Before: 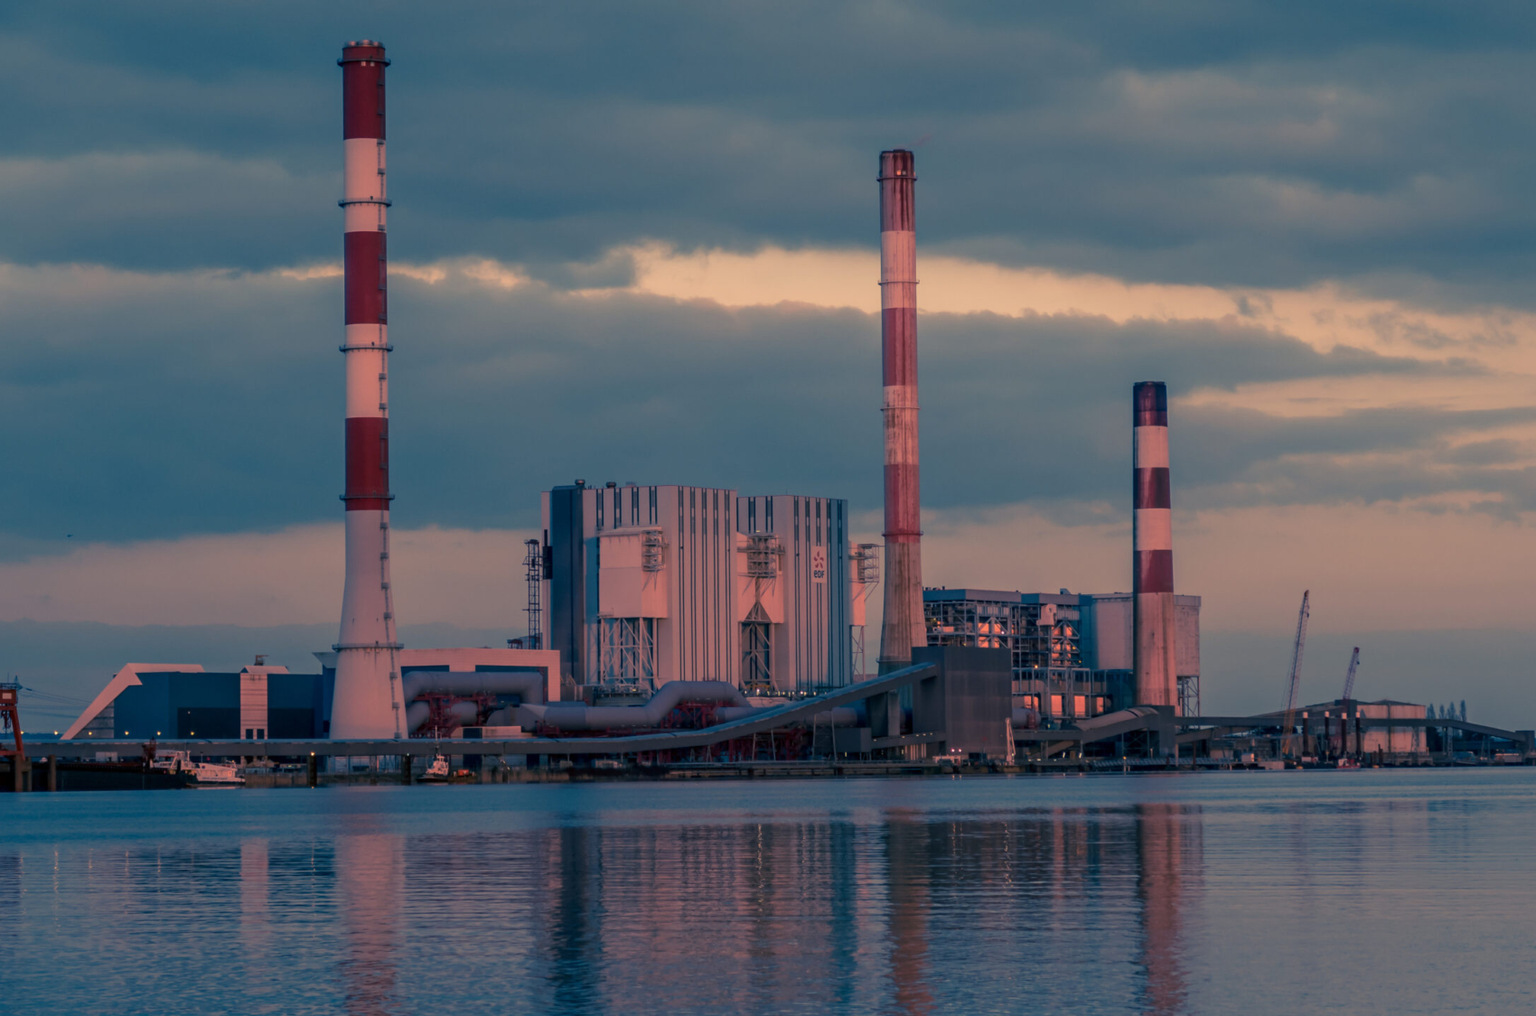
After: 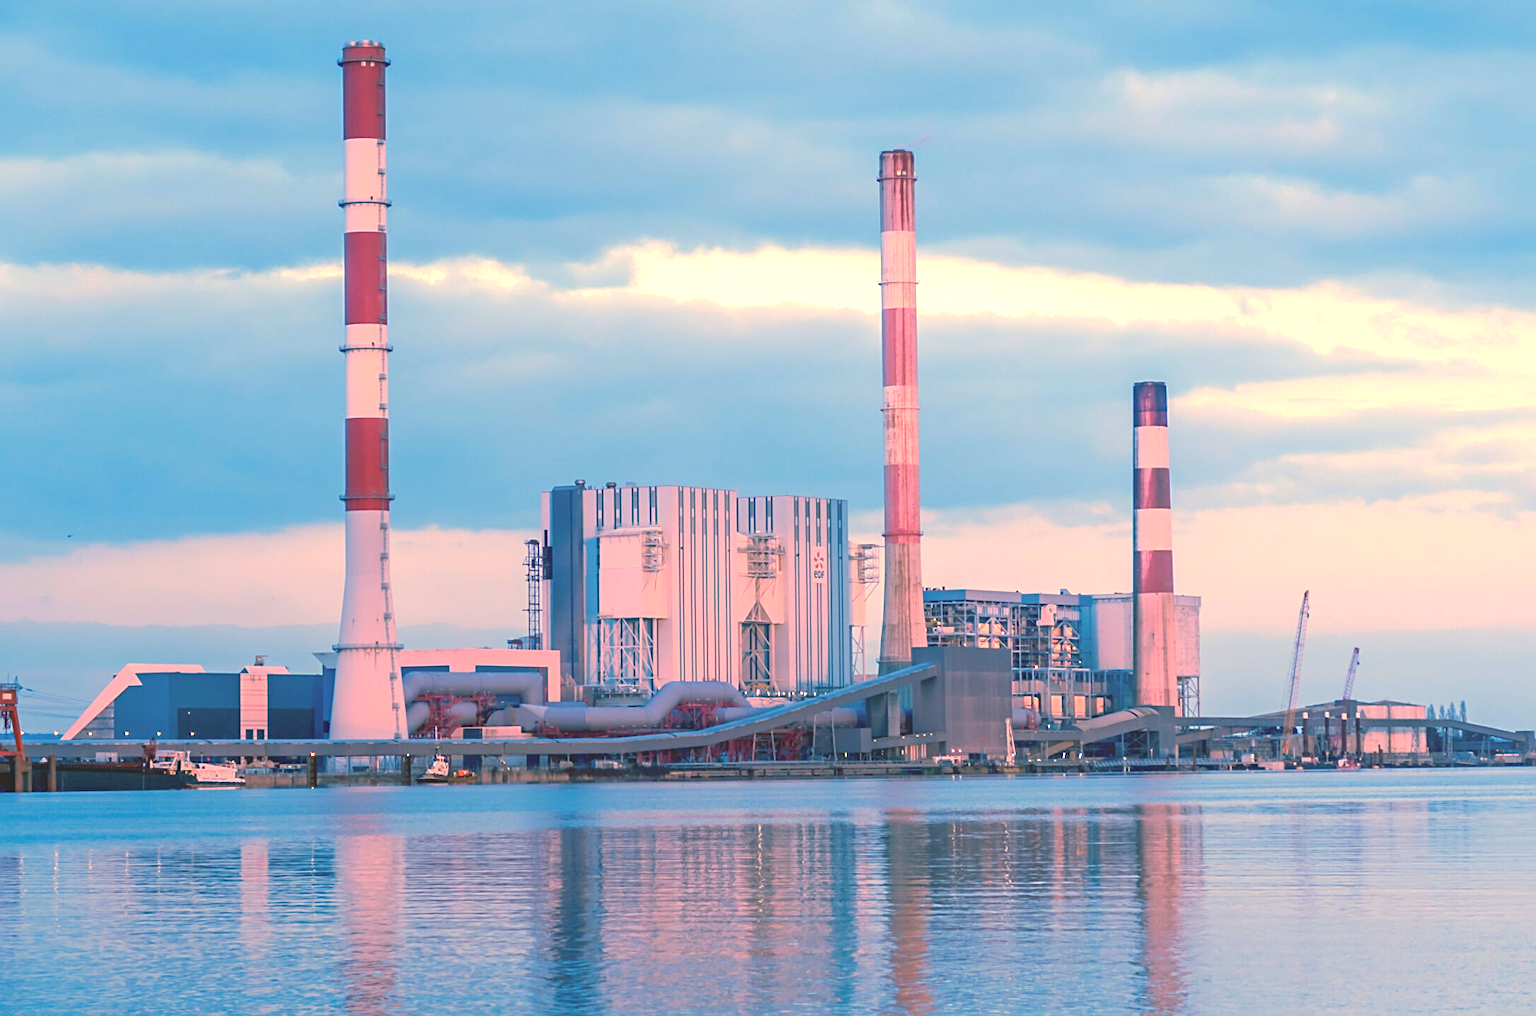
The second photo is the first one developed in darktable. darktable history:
local contrast: detail 69%
sharpen: on, module defaults
exposure: exposure 2 EV, compensate highlight preservation false
